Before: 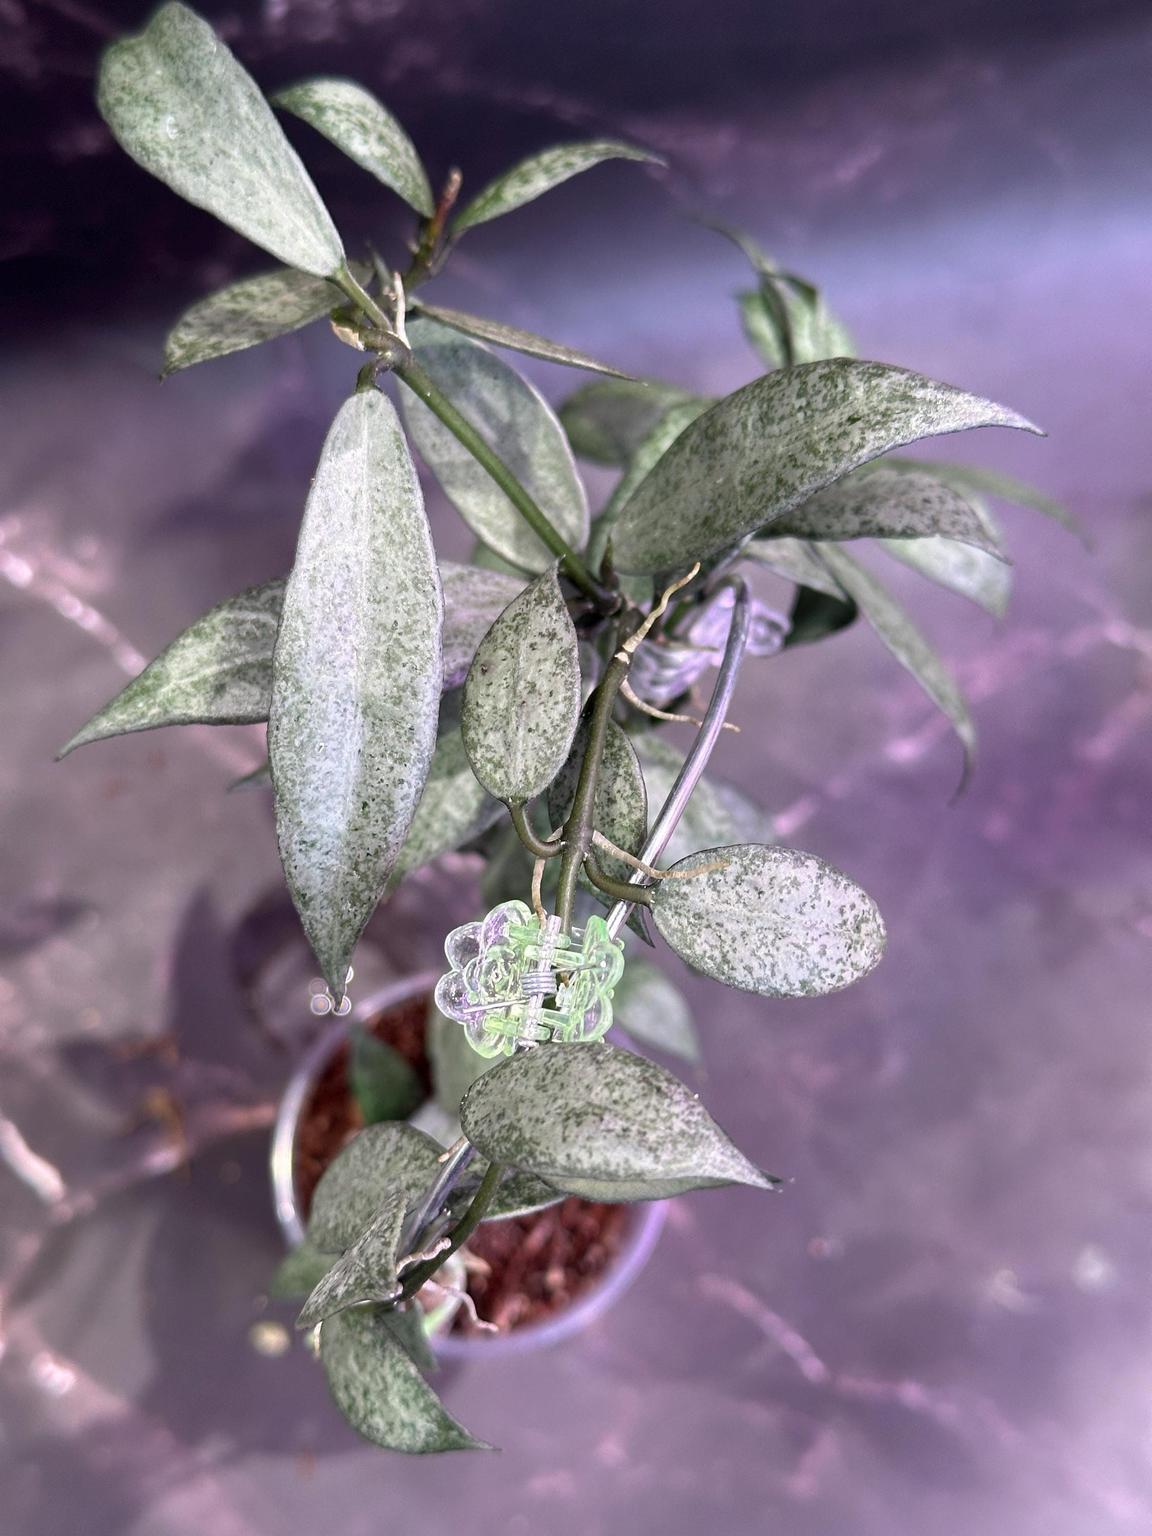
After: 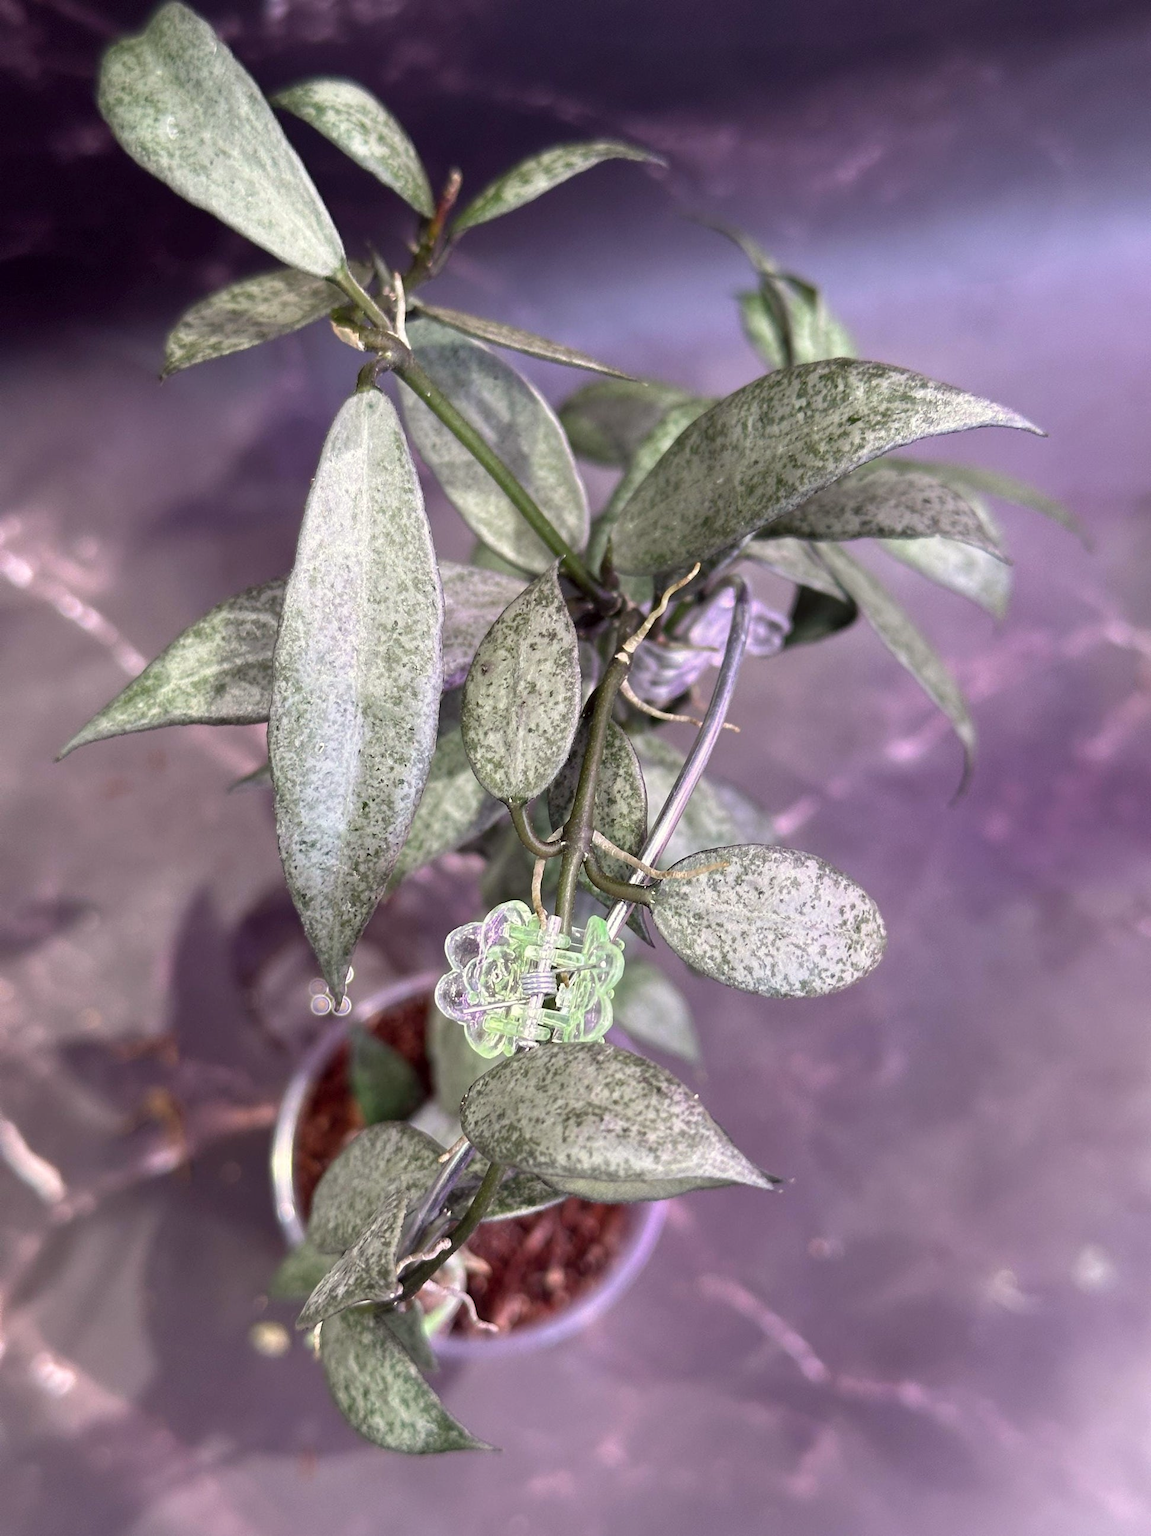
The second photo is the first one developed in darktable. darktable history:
fill light: on, module defaults
color correction: highlights a* -0.95, highlights b* 4.5, shadows a* 3.55
